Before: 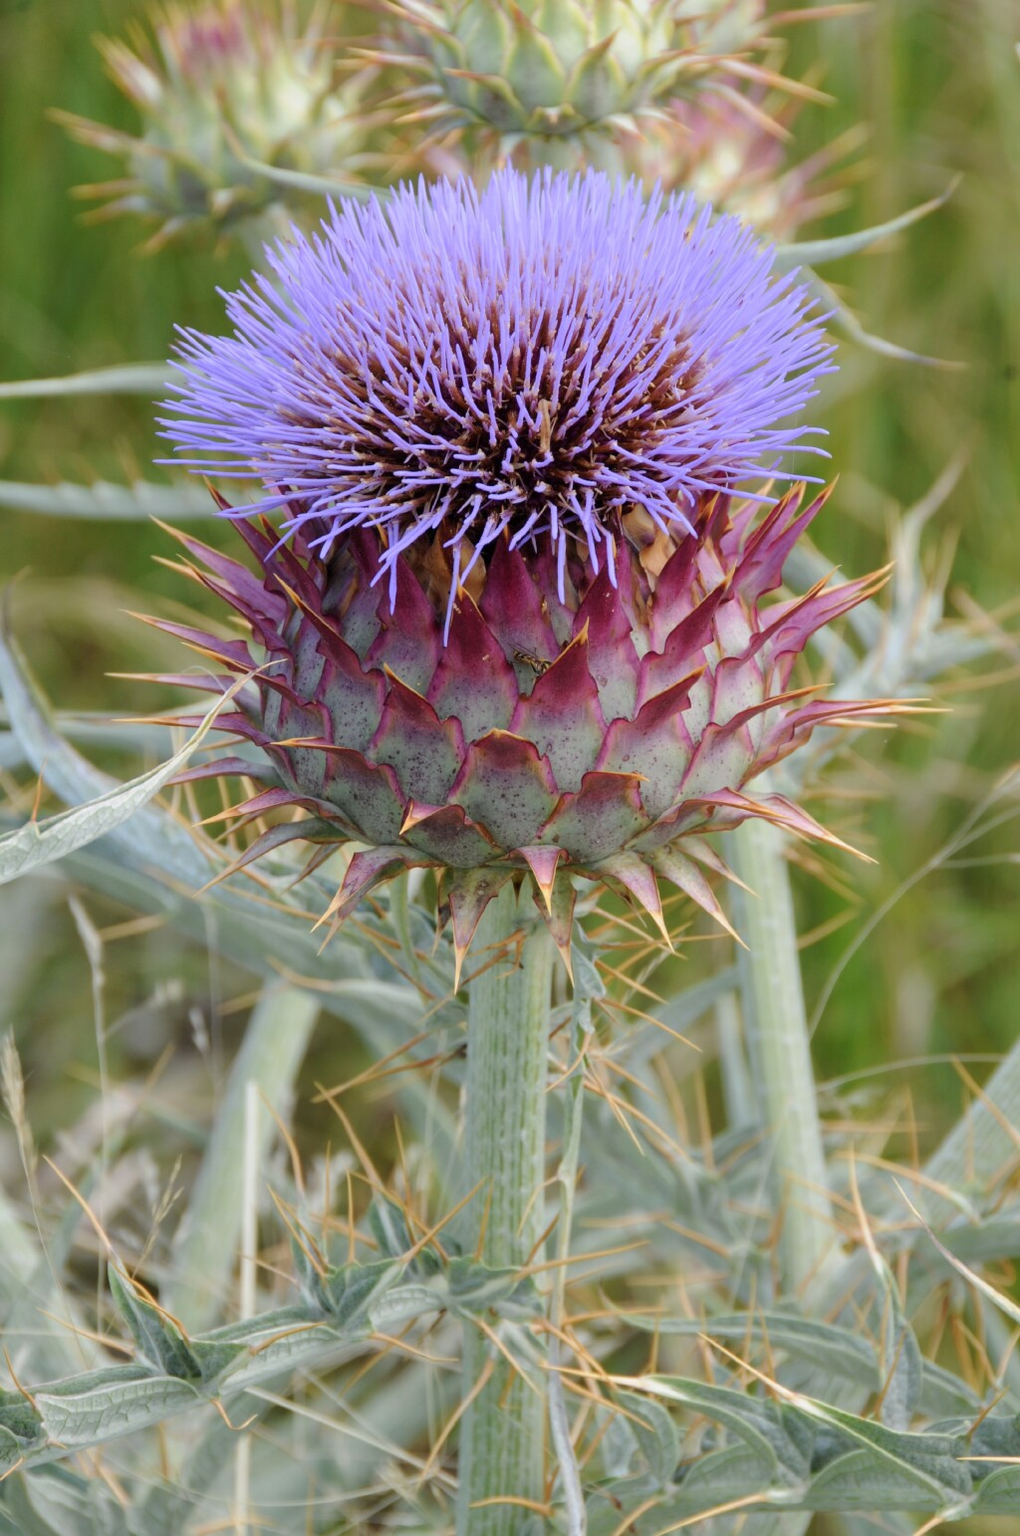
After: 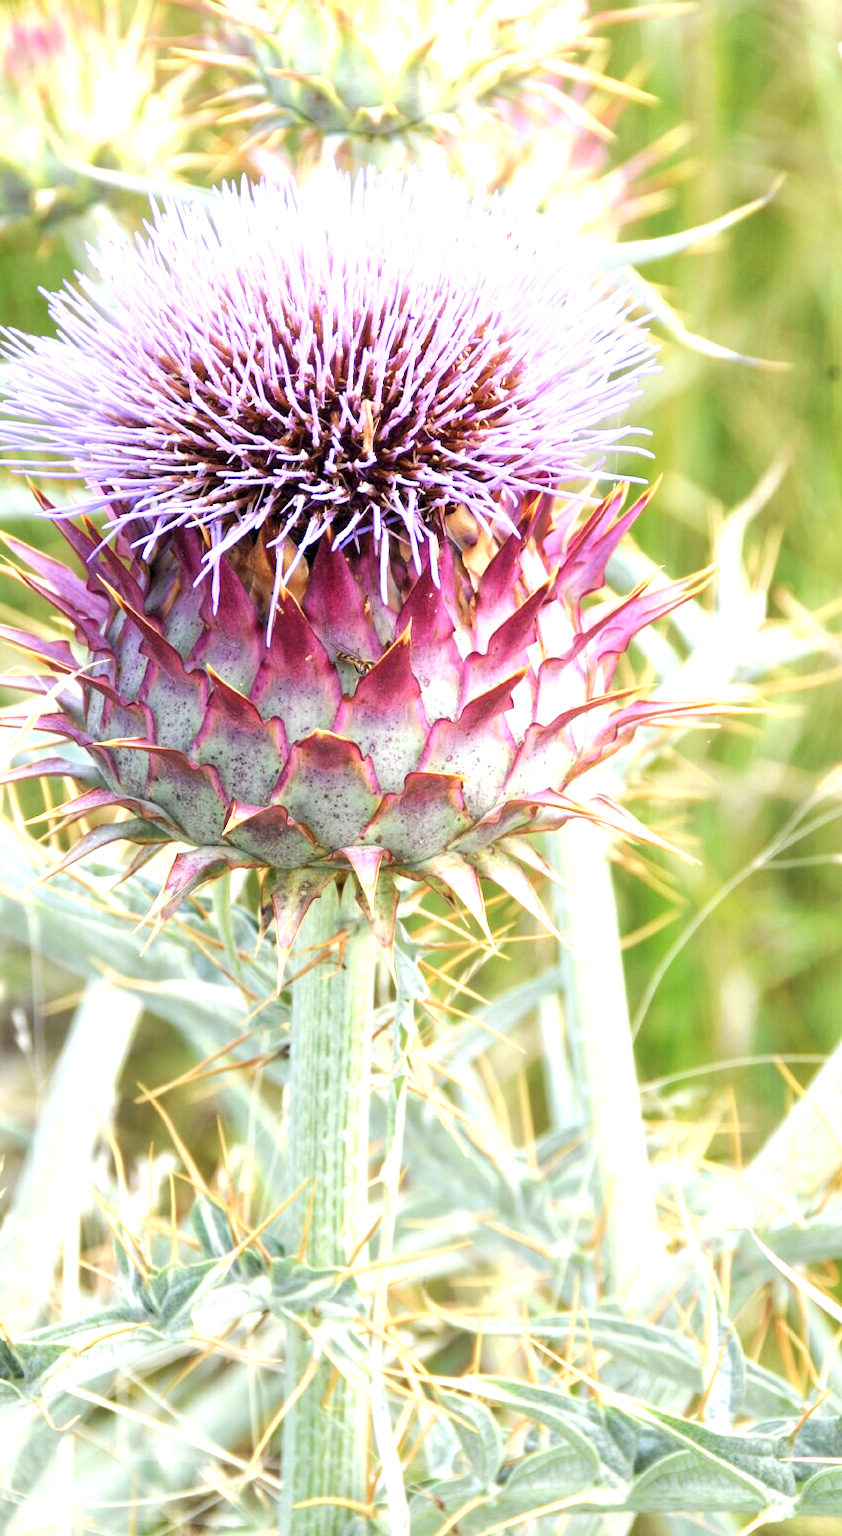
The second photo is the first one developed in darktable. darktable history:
local contrast: highlights 105%, shadows 101%, detail 119%, midtone range 0.2
exposure: black level correction 0, exposure 1.46 EV, compensate highlight preservation false
crop: left 17.401%, bottom 0.035%
